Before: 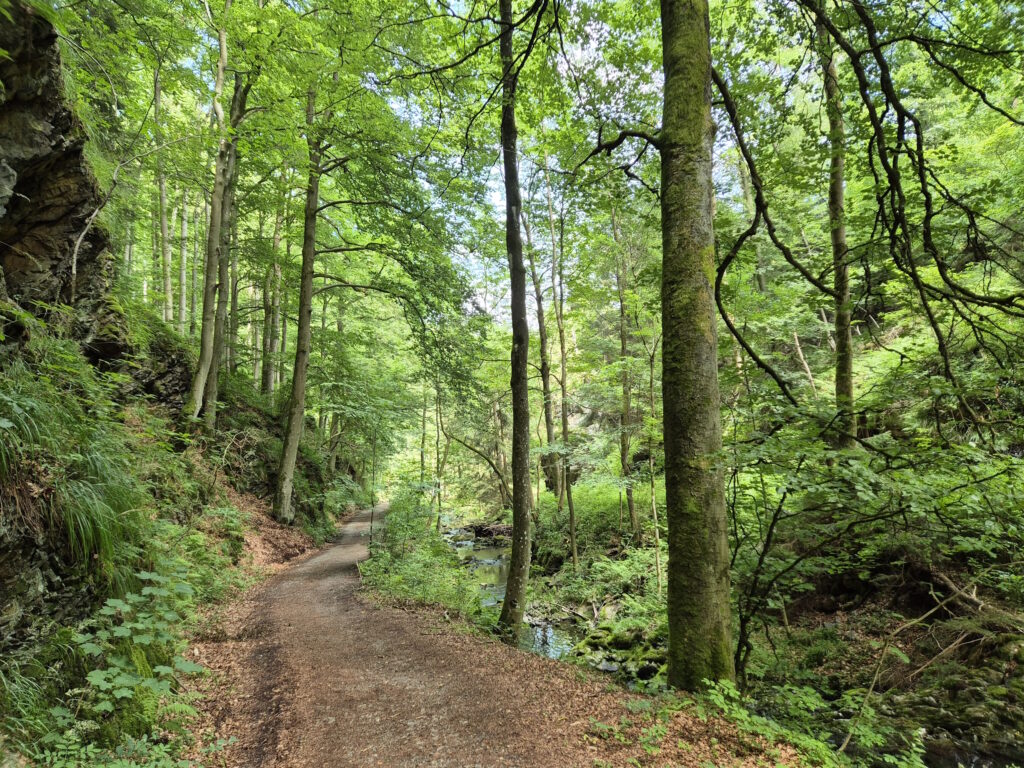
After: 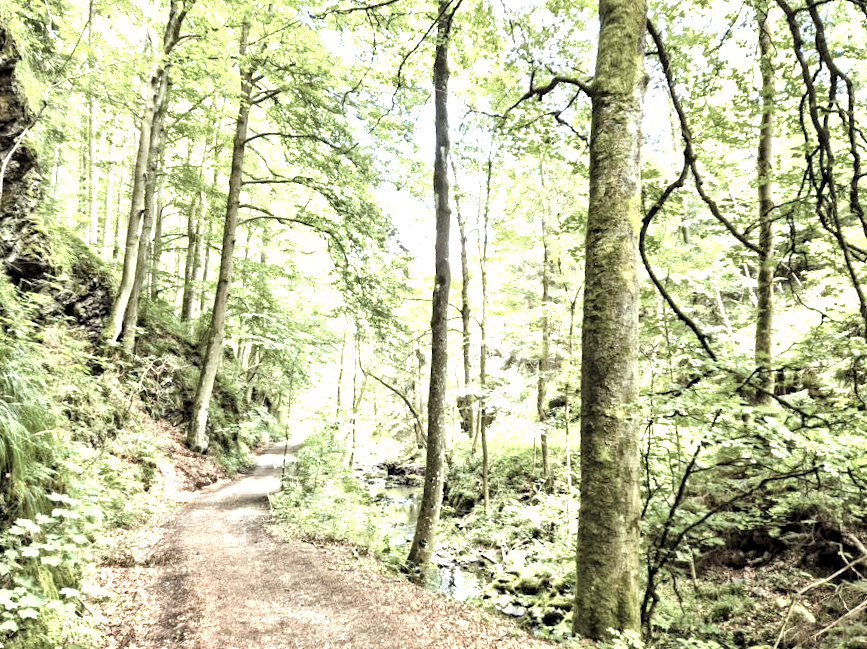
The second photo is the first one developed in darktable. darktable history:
contrast equalizer: y [[0.5, 0.5, 0.544, 0.569, 0.5, 0.5], [0.5 ×6], [0.5 ×6], [0 ×6], [0 ×6]]
color balance rgb: power › chroma 0.707%, power › hue 60°, linear chroma grading › global chroma 14.628%, perceptual saturation grading › global saturation 20%, perceptual saturation grading › highlights -24.79%, perceptual saturation grading › shadows 24.869%, global vibrance 11.768%
crop and rotate: angle -2.84°, left 5.1%, top 5.197%, right 4.681%, bottom 4.701%
local contrast: highlights 24%, shadows 77%, midtone range 0.749
contrast brightness saturation: brightness 0.184, saturation -0.493
levels: black 0.058%, levels [0.062, 0.494, 0.925]
exposure: black level correction 0, exposure 1.404 EV, compensate exposure bias true, compensate highlight preservation false
